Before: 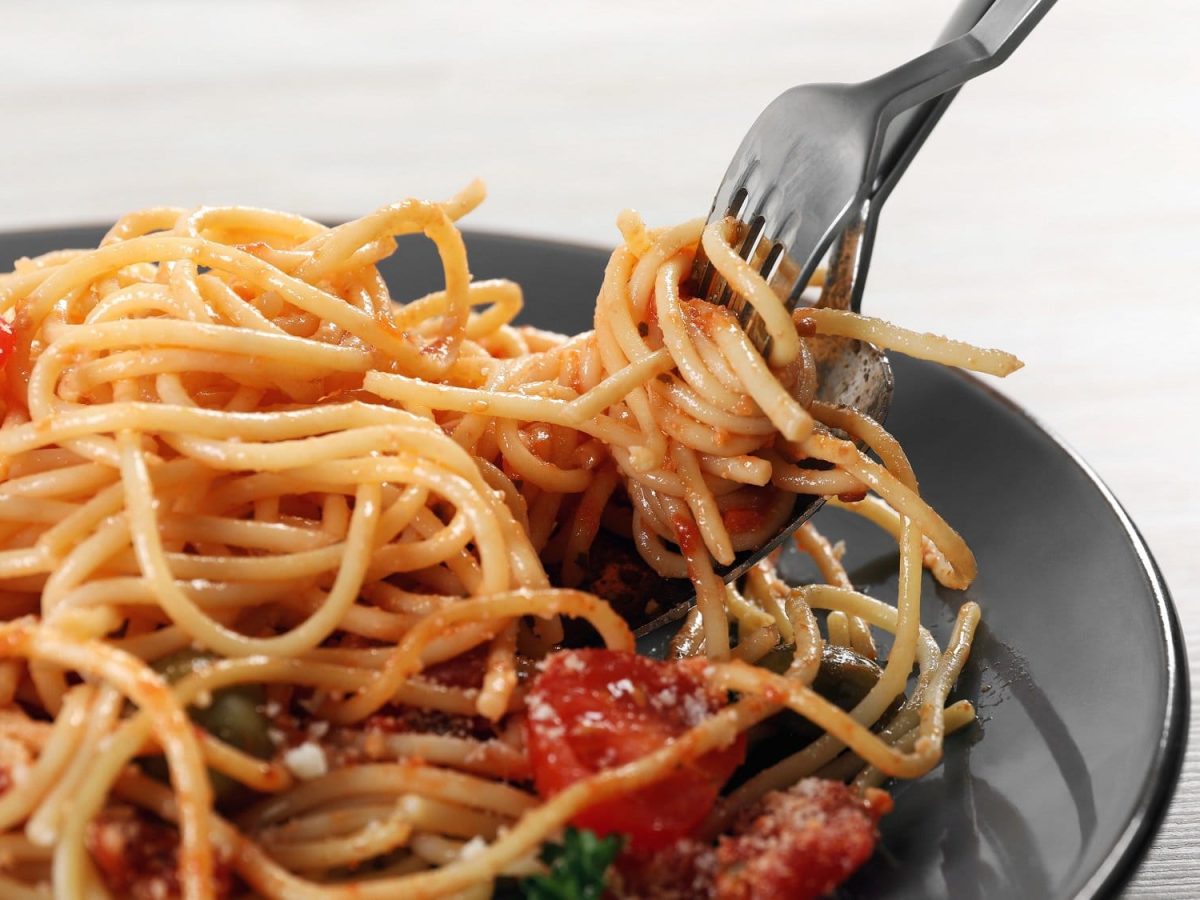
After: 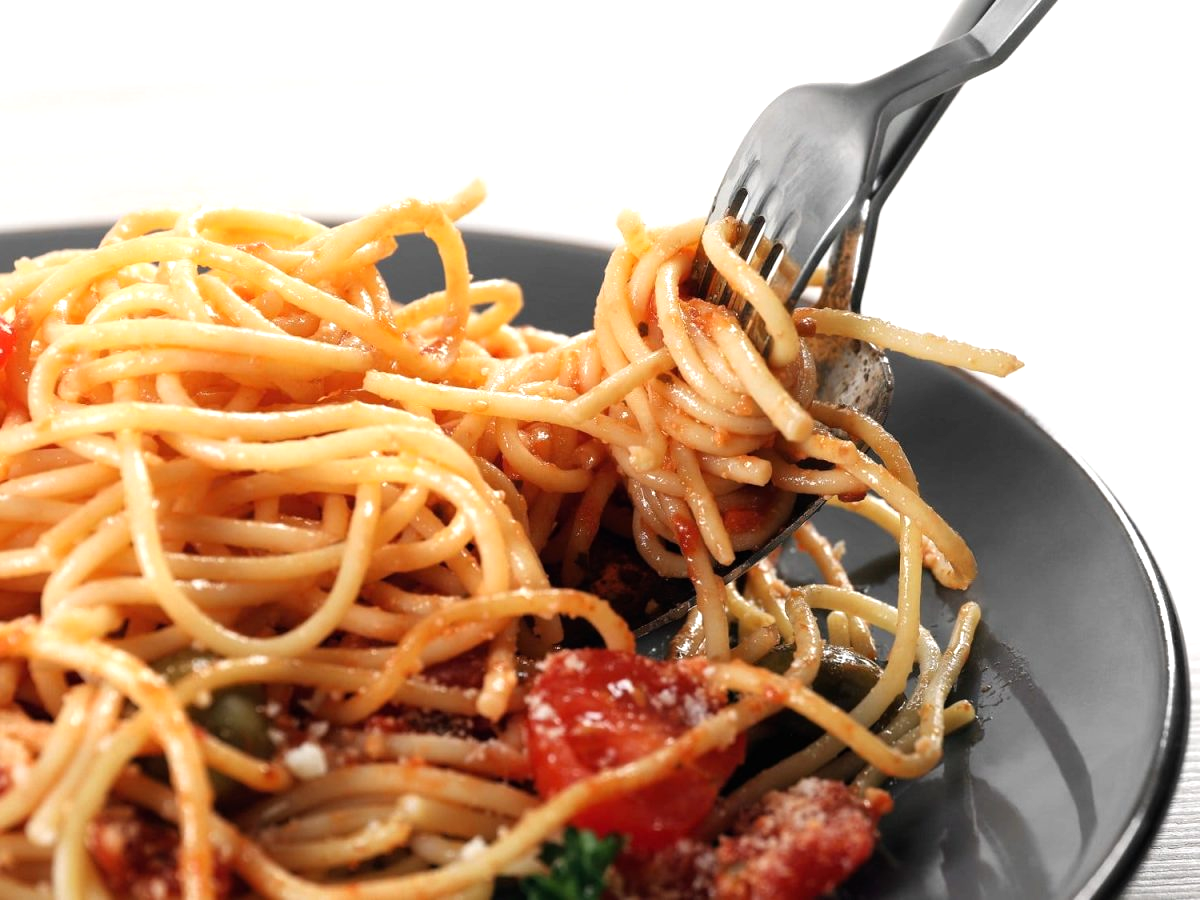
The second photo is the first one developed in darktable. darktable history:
tone equalizer: -8 EV -0.398 EV, -7 EV -0.407 EV, -6 EV -0.308 EV, -5 EV -0.251 EV, -3 EV 0.191 EV, -2 EV 0.34 EV, -1 EV 0.391 EV, +0 EV 0.429 EV
